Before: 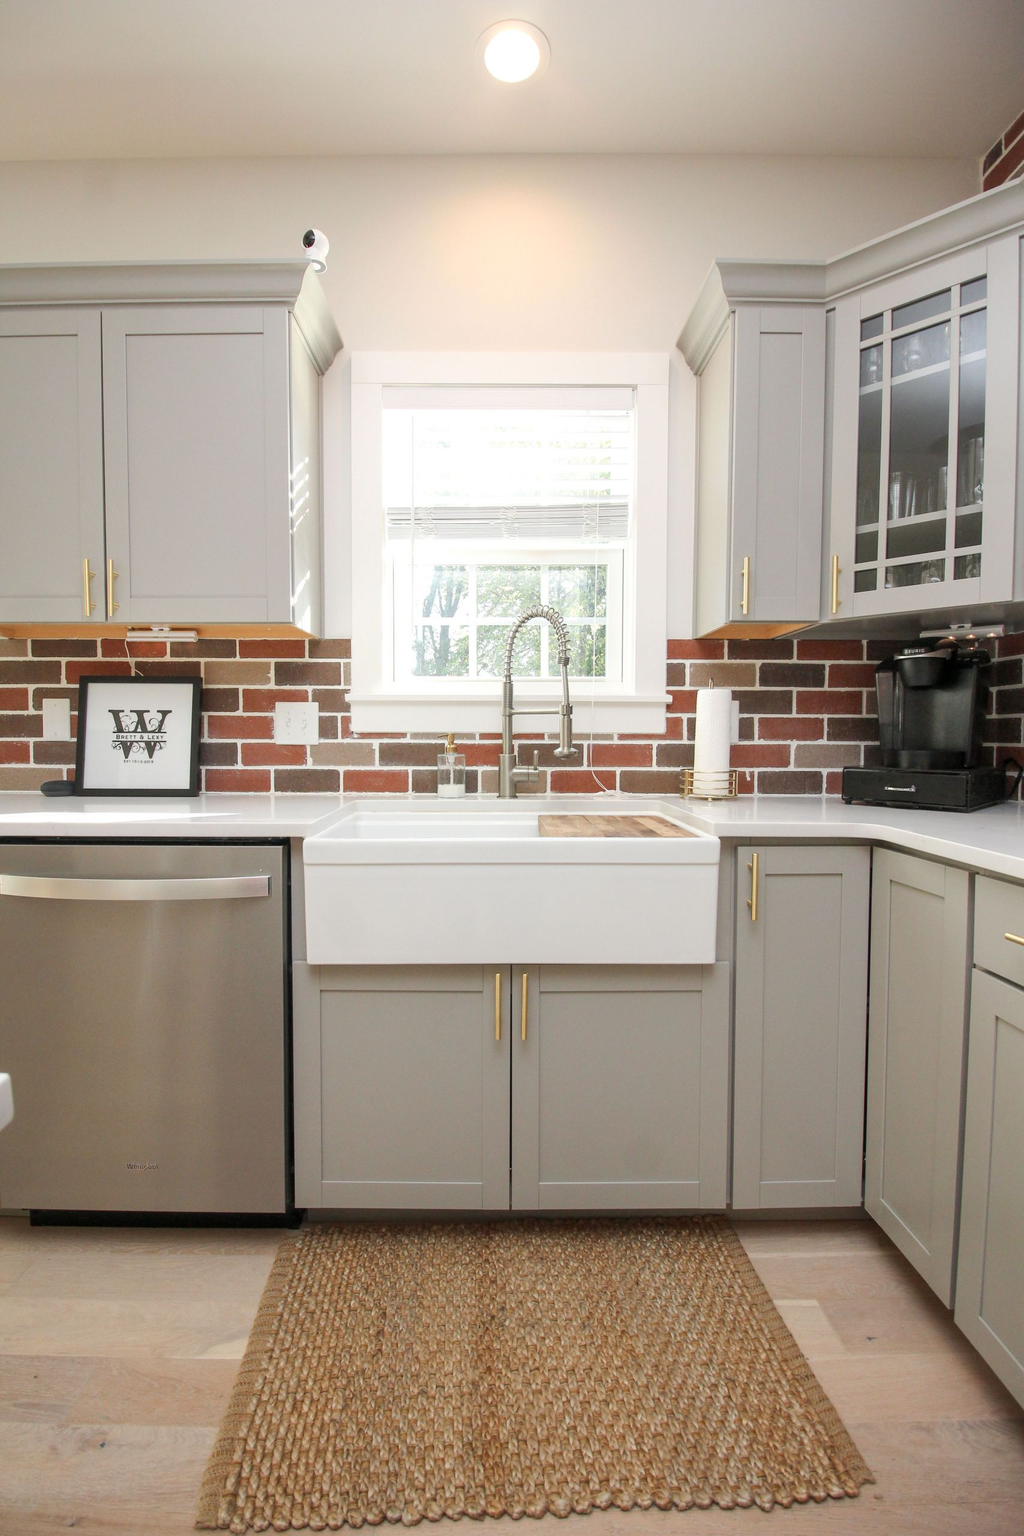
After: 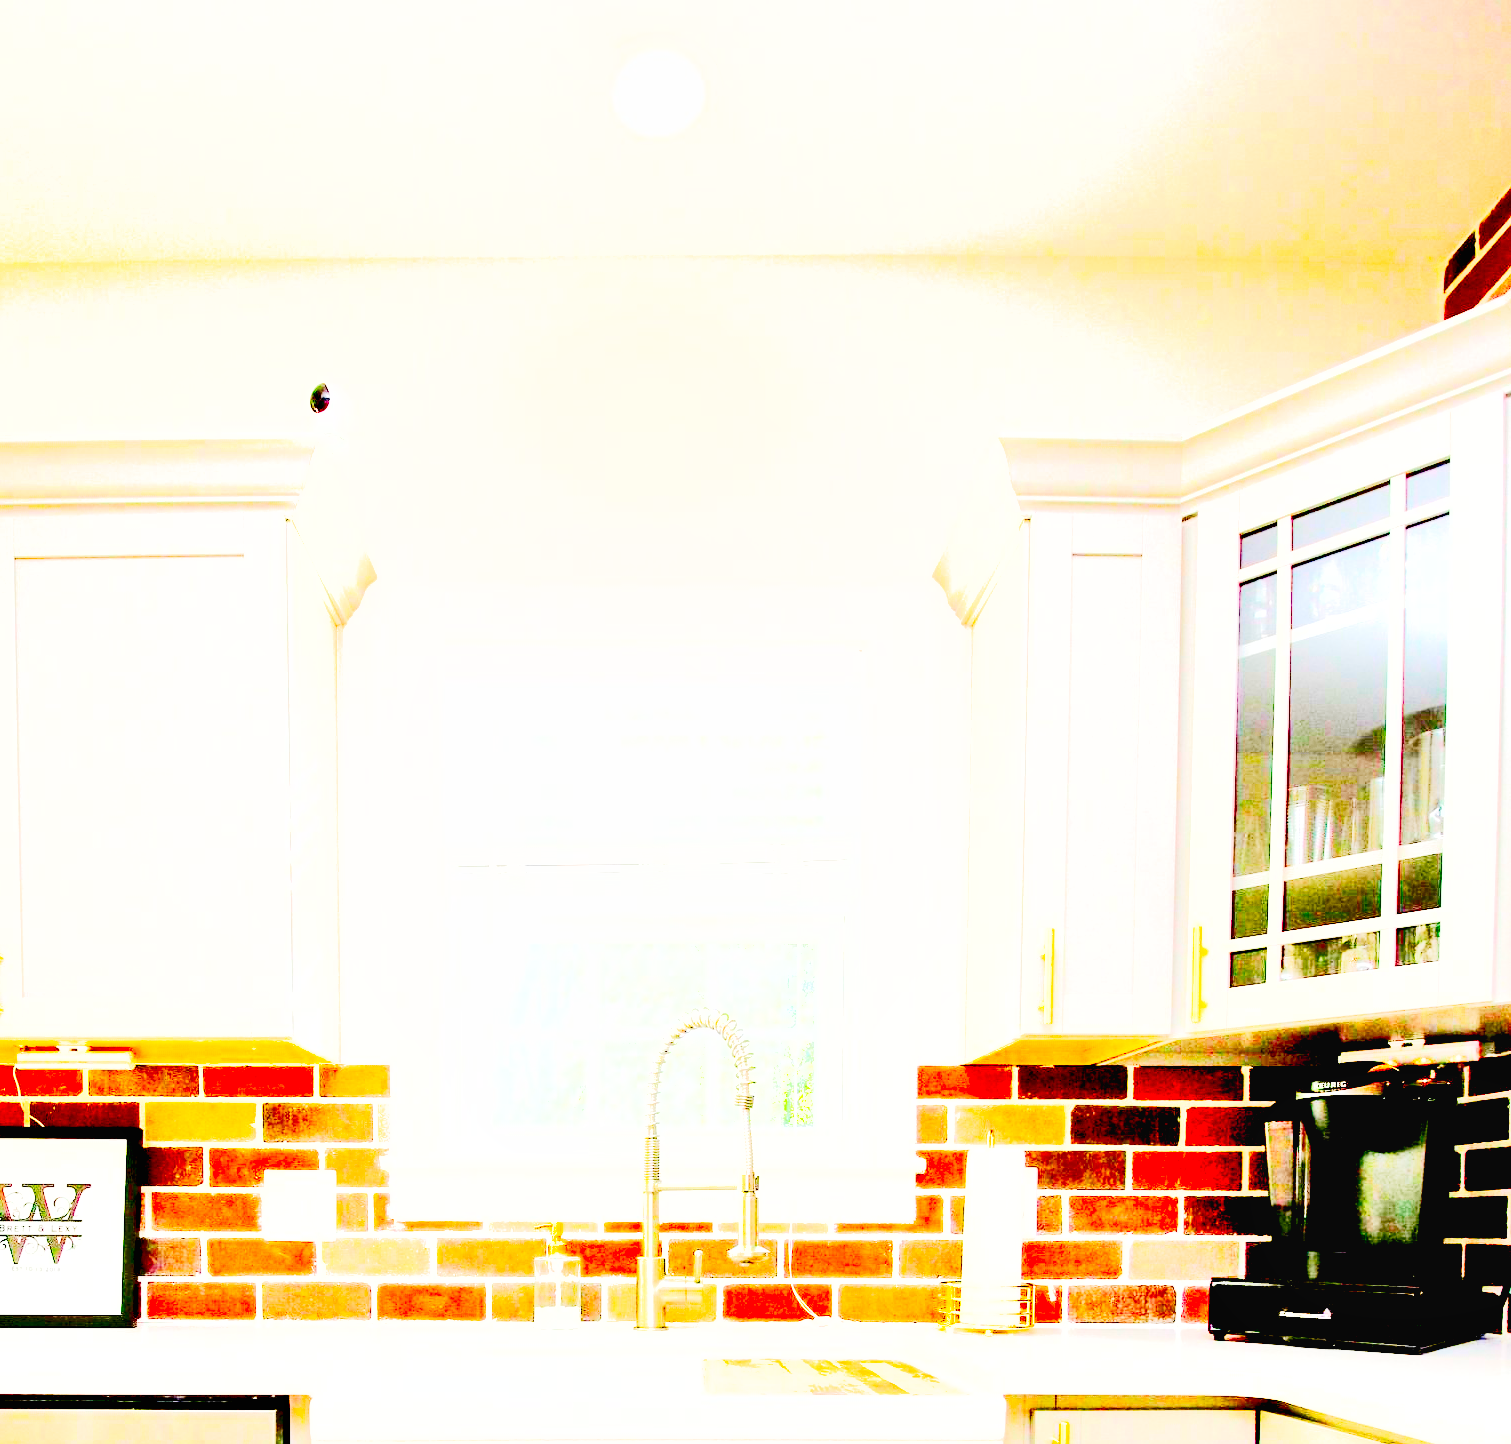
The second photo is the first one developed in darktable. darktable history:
tone equalizer: -8 EV 1.96 EV, -7 EV 1.96 EV, -6 EV 1.99 EV, -5 EV 1.97 EV, -4 EV 1.99 EV, -3 EV 1.5 EV, -2 EV 1 EV, -1 EV 0.481 EV, edges refinement/feathering 500, mask exposure compensation -1.57 EV, preserve details no
crop and rotate: left 11.476%, bottom 43.577%
tone curve: curves: ch0 [(0, 0.023) (0.137, 0.069) (0.249, 0.163) (0.487, 0.491) (0.778, 0.858) (0.896, 0.94) (1, 0.988)]; ch1 [(0, 0) (0.396, 0.369) (0.483, 0.459) (0.498, 0.5) (0.515, 0.517) (0.562, 0.6) (0.611, 0.667) (0.692, 0.744) (0.798, 0.863) (1, 1)]; ch2 [(0, 0) (0.426, 0.398) (0.483, 0.481) (0.503, 0.503) (0.526, 0.527) (0.549, 0.59) (0.62, 0.666) (0.705, 0.755) (0.985, 0.966)], preserve colors none
color balance rgb: linear chroma grading › global chroma 13.626%, perceptual saturation grading › global saturation 1.351%, perceptual saturation grading › highlights -1.853%, perceptual saturation grading › mid-tones 4.059%, perceptual saturation grading › shadows 7.078%, saturation formula JzAzBz (2021)
contrast brightness saturation: contrast 0.196, brightness 0.195, saturation 0.806
exposure: black level correction 0.036, exposure 0.905 EV, compensate exposure bias true, compensate highlight preservation false
shadows and highlights: shadows 39.6, highlights -55.67, low approximation 0.01, soften with gaussian
